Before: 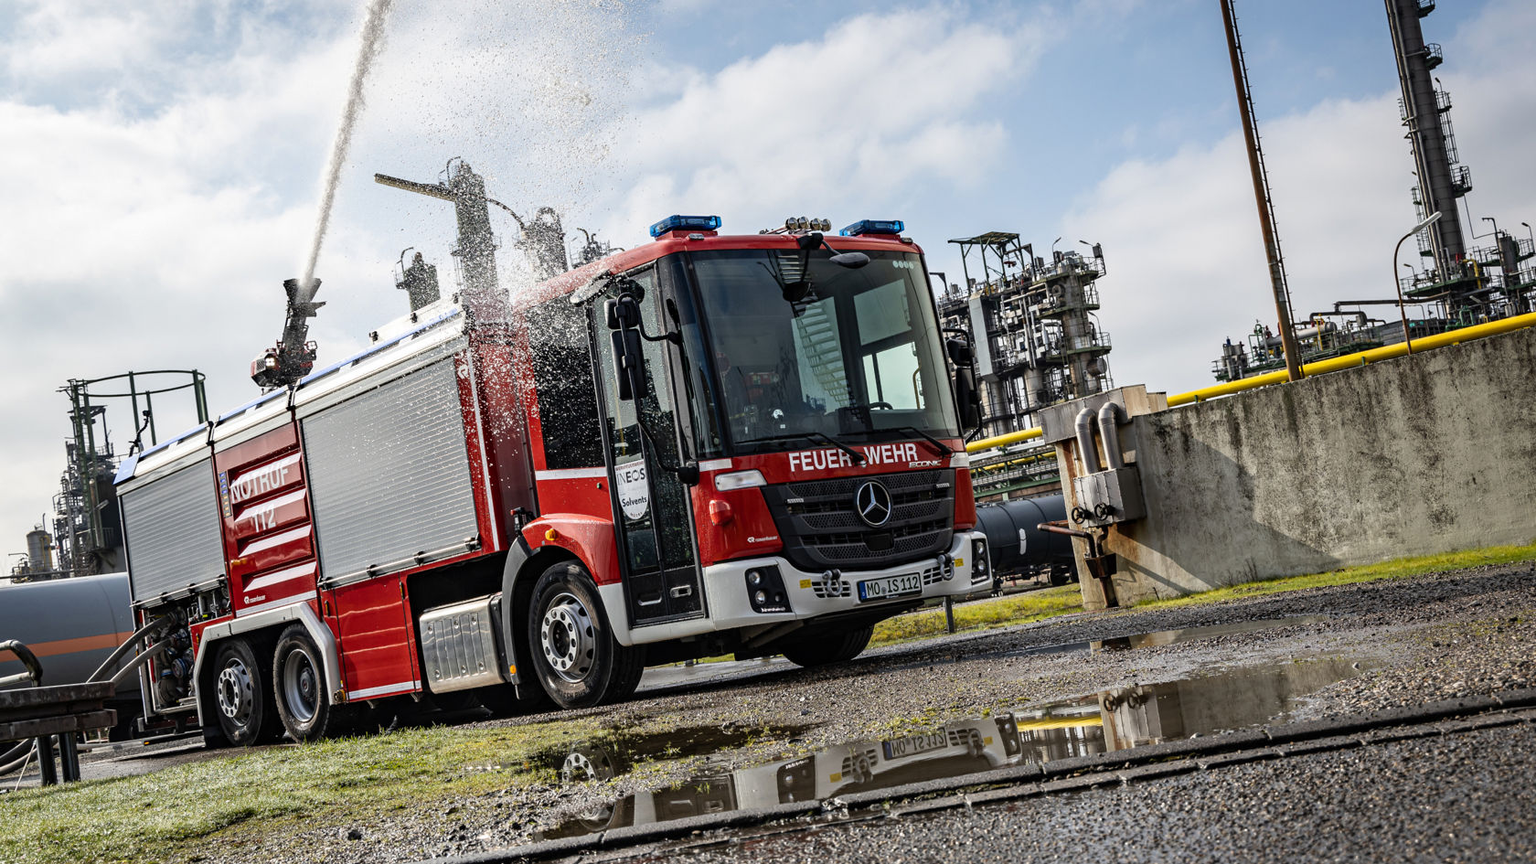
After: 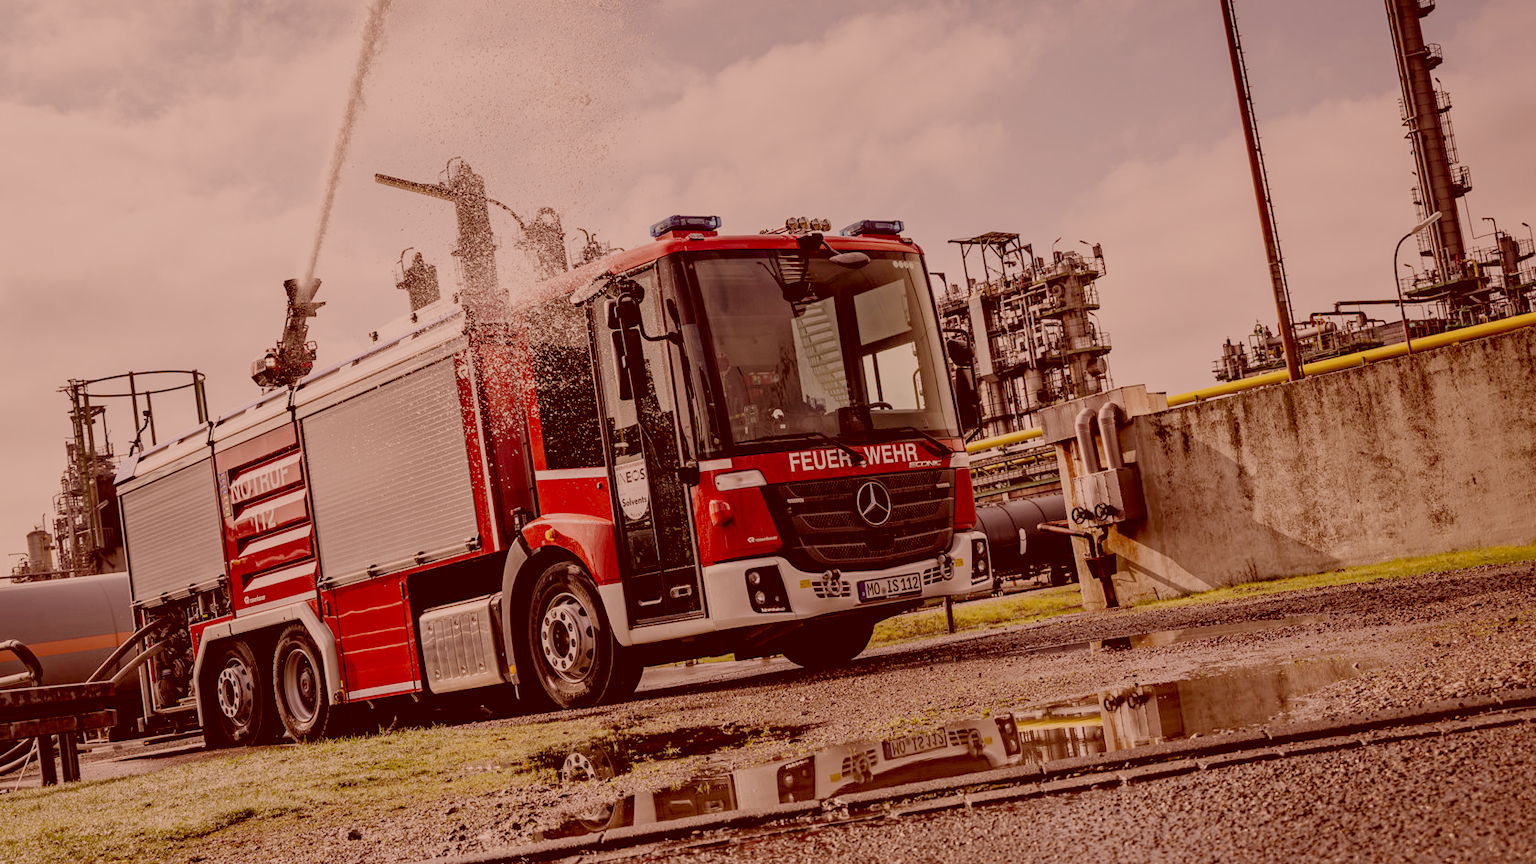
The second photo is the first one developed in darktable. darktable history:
filmic rgb: black relative exposure -7 EV, white relative exposure 6 EV, threshold 3 EV, target black luminance 0%, hardness 2.73, latitude 61.22%, contrast 0.691, highlights saturation mix 10%, shadows ↔ highlights balance -0.073%, preserve chrominance no, color science v4 (2020), iterations of high-quality reconstruction 10, contrast in shadows soft, contrast in highlights soft, enable highlight reconstruction true
color correction: highlights a* 9.03, highlights b* 8.71, shadows a* 40, shadows b* 40, saturation 0.8
local contrast: mode bilateral grid, contrast 20, coarseness 50, detail 120%, midtone range 0.2
